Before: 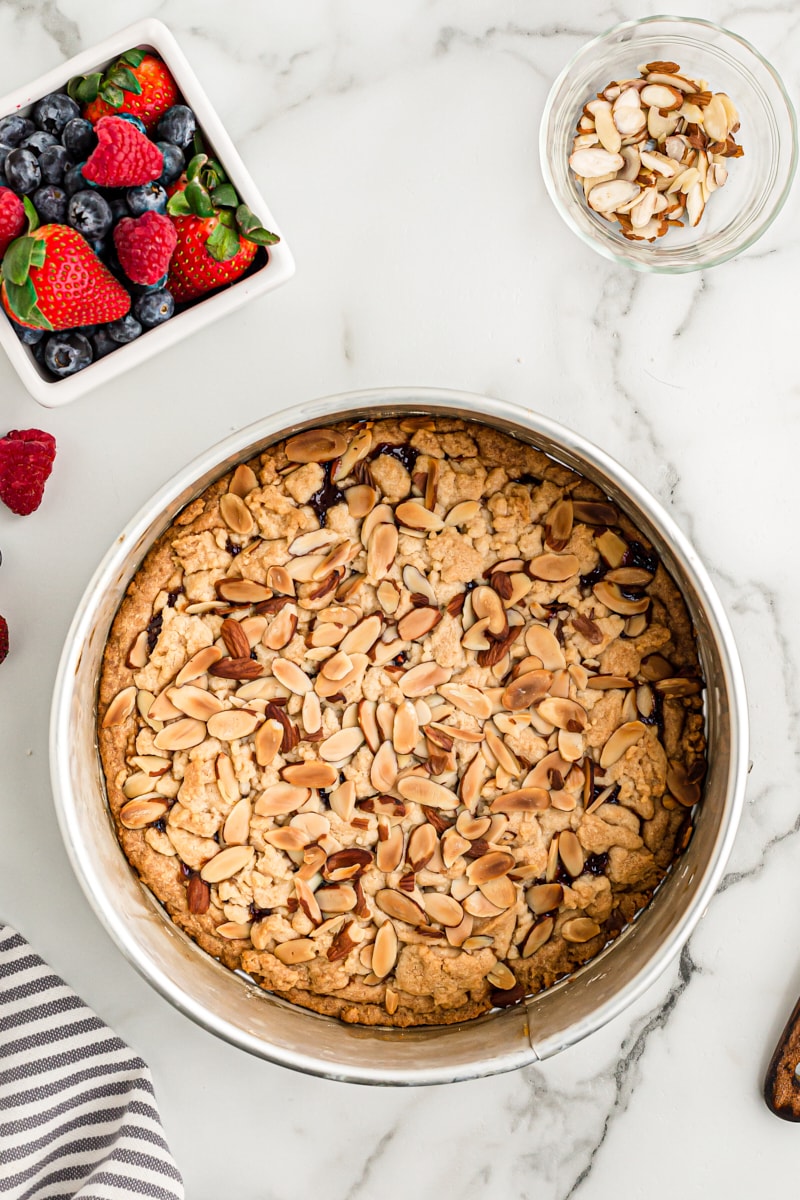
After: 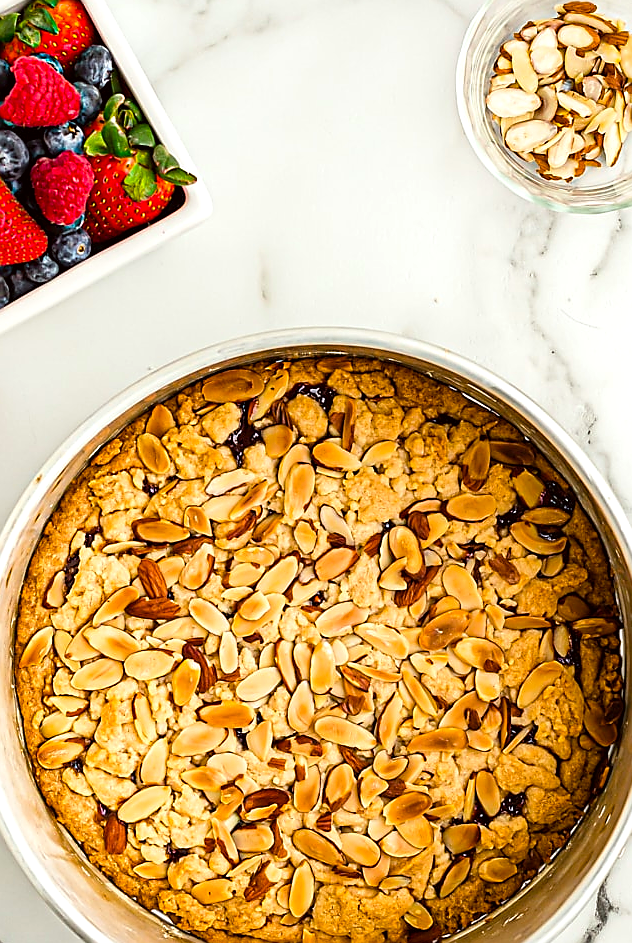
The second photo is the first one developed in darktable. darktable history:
sharpen: radius 1.39, amount 1.262, threshold 0.699
crop and rotate: left 10.462%, top 5.071%, right 10.468%, bottom 16.339%
color correction: highlights a* -2.9, highlights b* -2.53, shadows a* 2.37, shadows b* 2.64
exposure: exposure 0.217 EV, compensate highlight preservation false
color balance rgb: power › hue 315.09°, highlights gain › chroma 1.056%, highlights gain › hue 69.62°, perceptual saturation grading › global saturation 29.685%, global vibrance 20%
